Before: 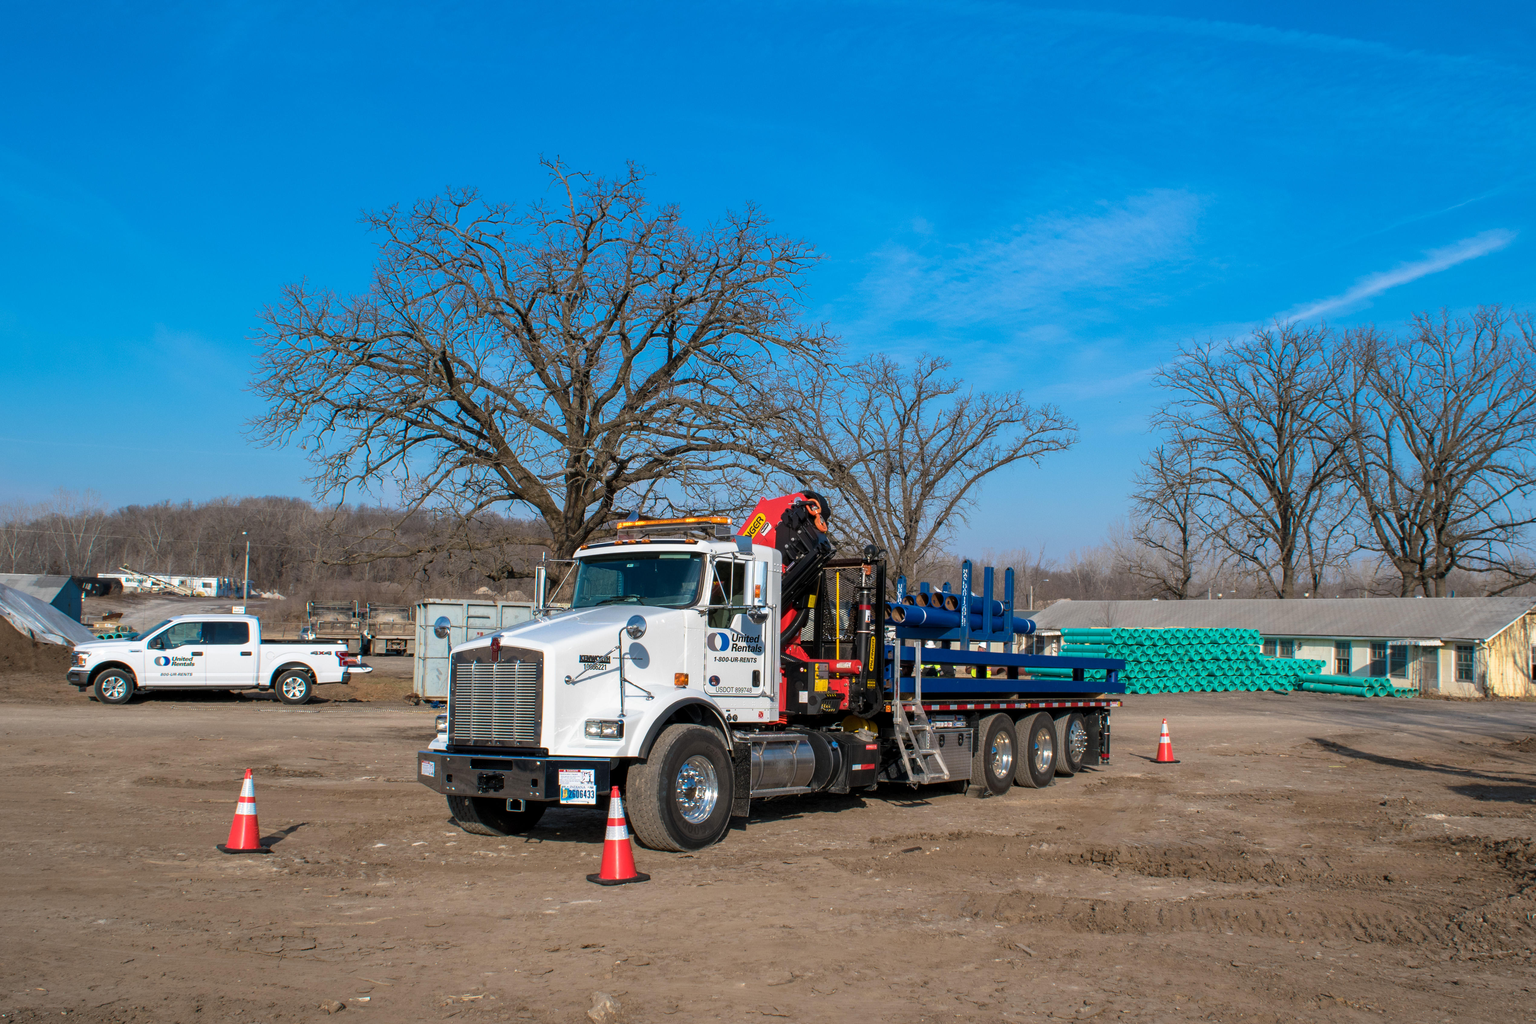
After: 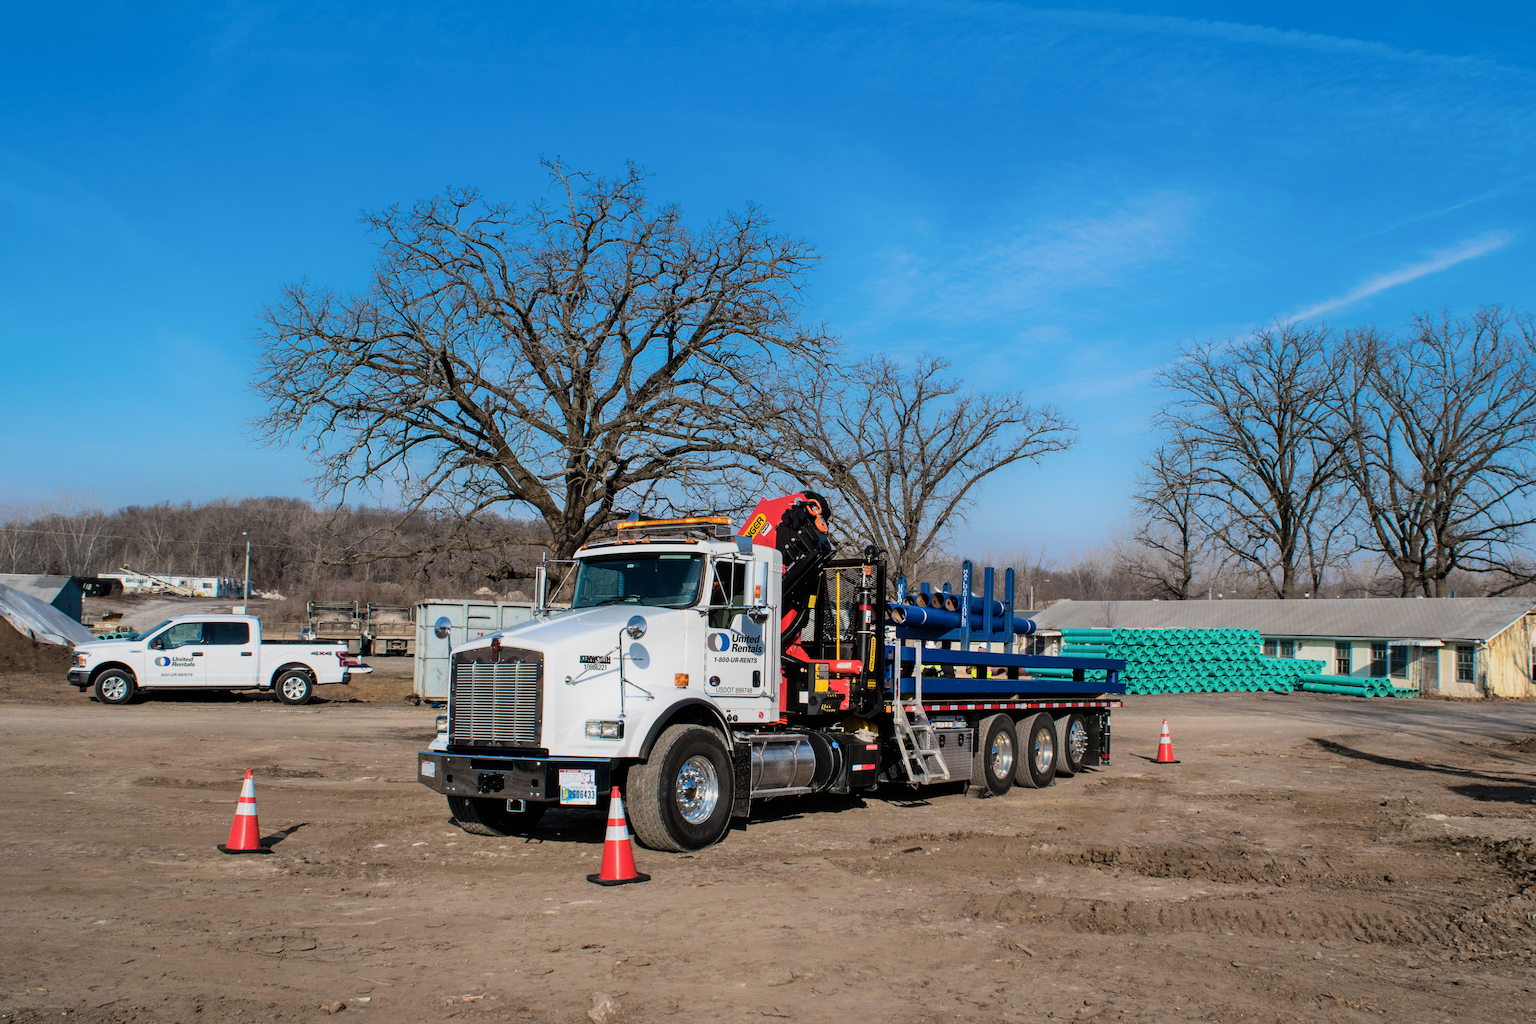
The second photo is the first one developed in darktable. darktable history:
shadows and highlights: highlights 70.7, soften with gaussian
filmic rgb: black relative exposure -7.5 EV, white relative exposure 5 EV, hardness 3.31, contrast 1.3, contrast in shadows safe
